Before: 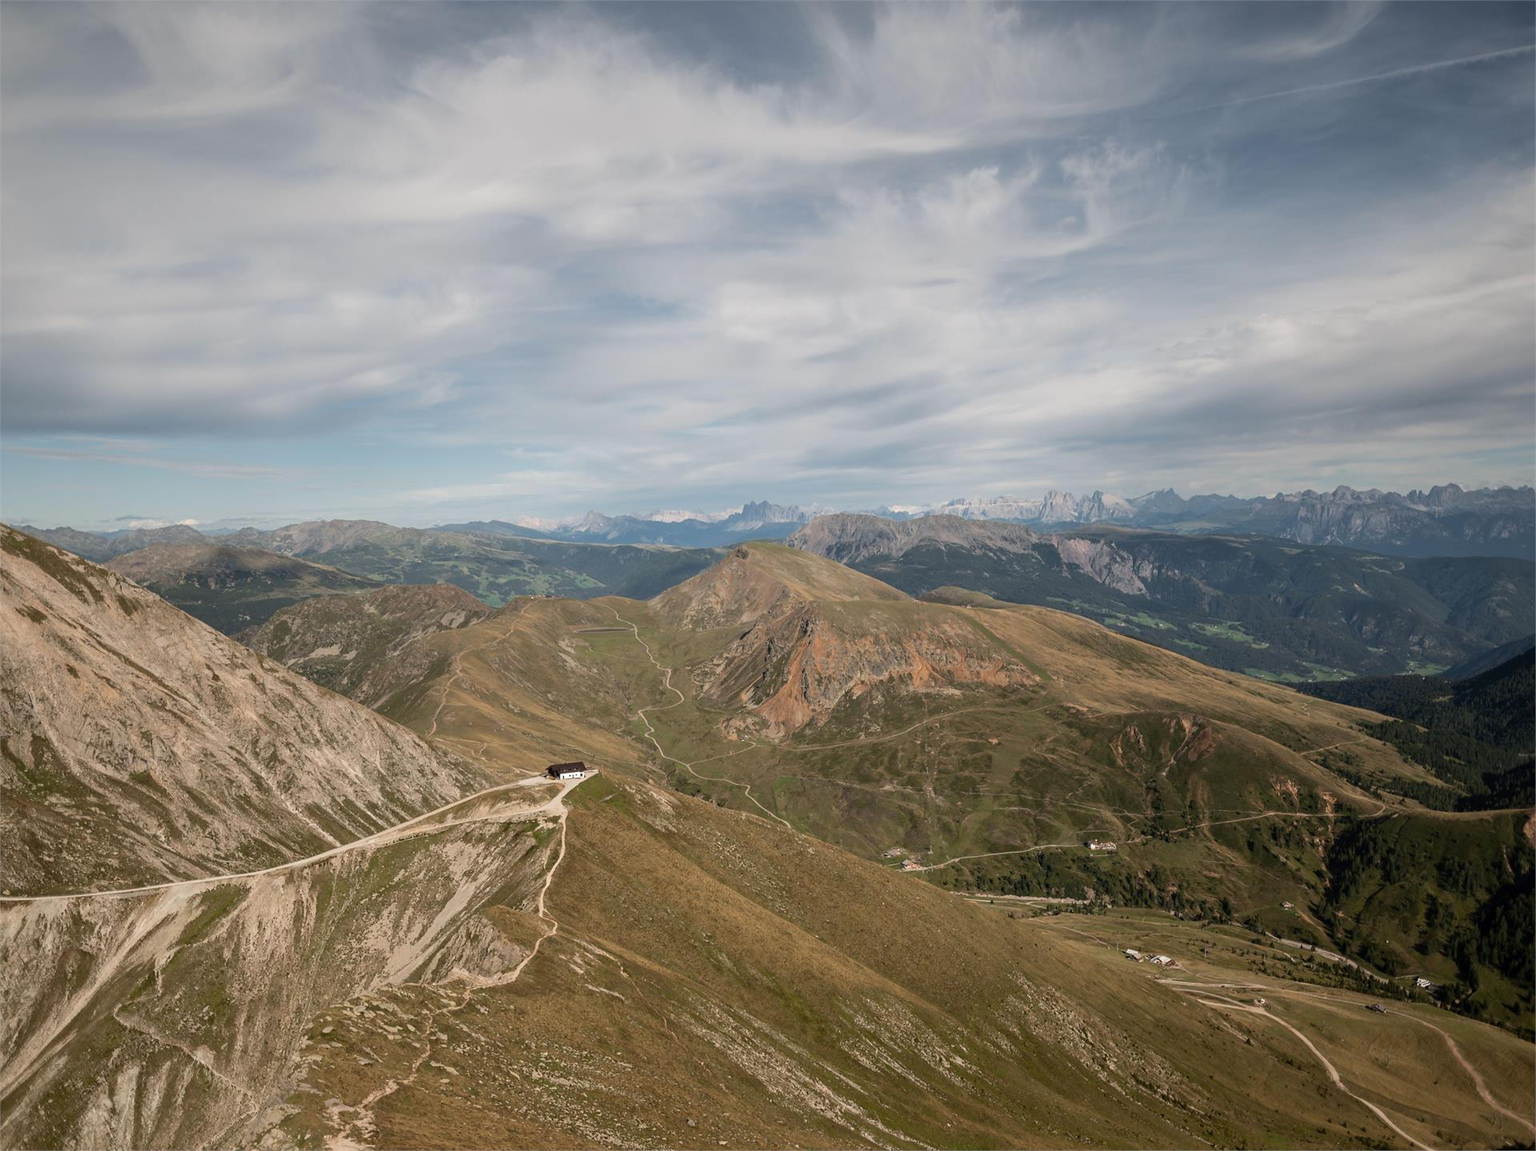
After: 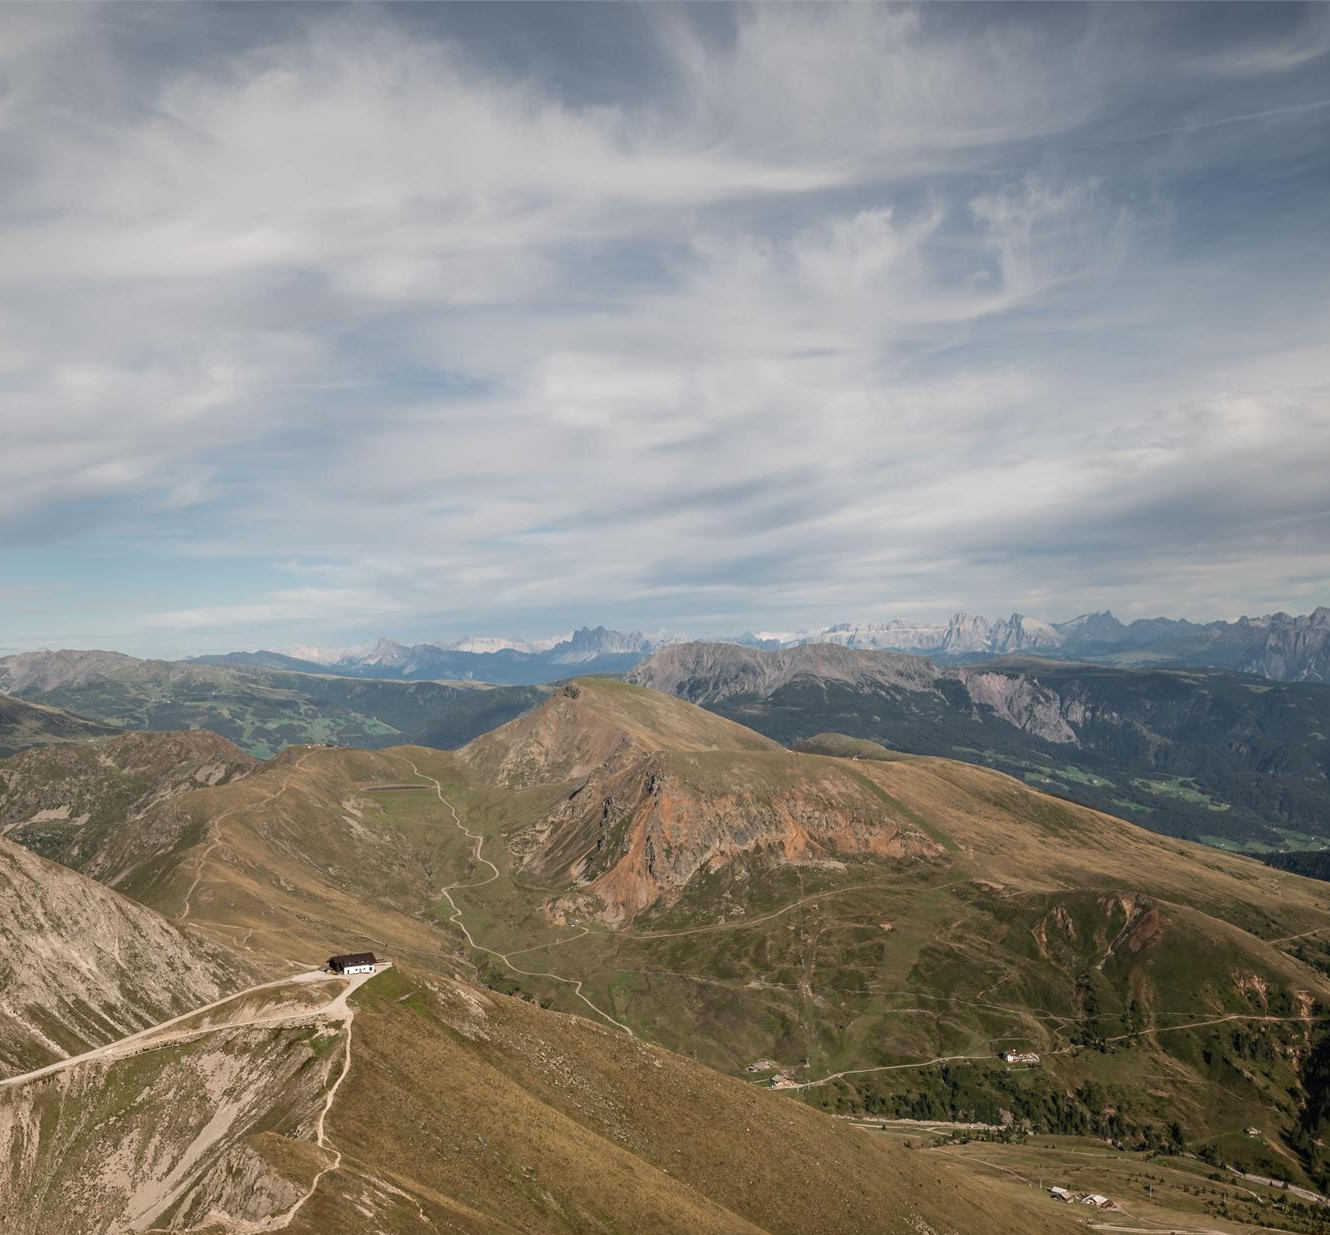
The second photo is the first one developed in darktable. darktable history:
crop: left 18.554%, right 12.142%, bottom 14.169%
